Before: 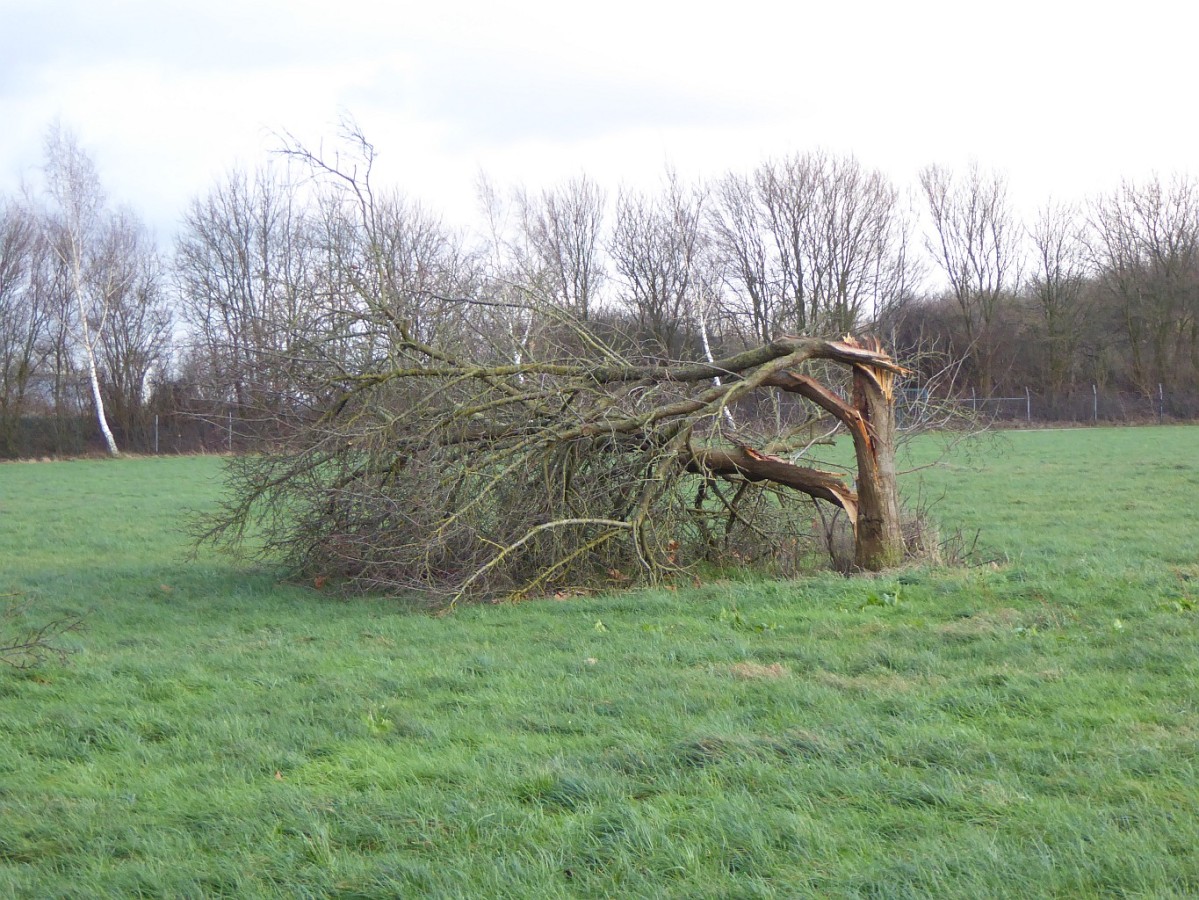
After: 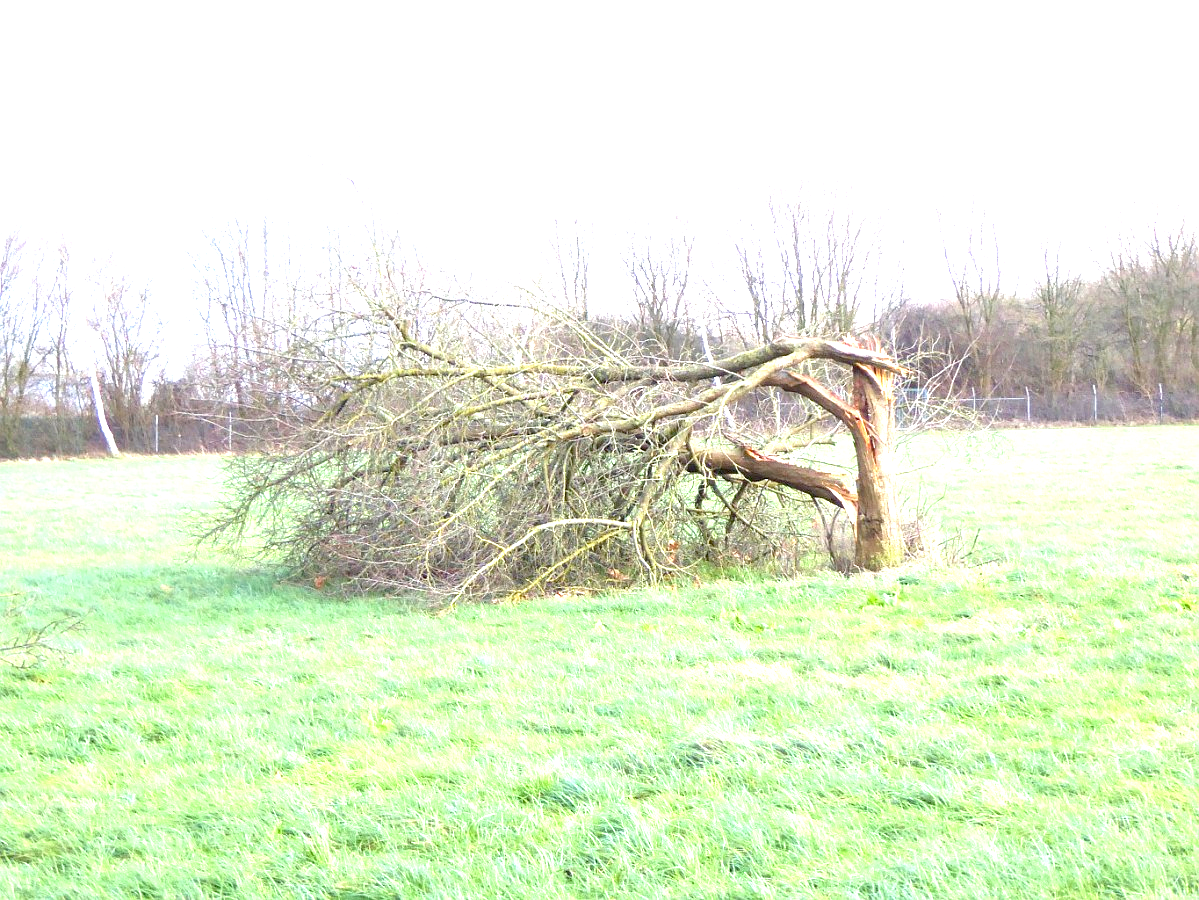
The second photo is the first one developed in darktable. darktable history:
exposure: black level correction 0.005, exposure 2.07 EV, compensate exposure bias true, compensate highlight preservation false
